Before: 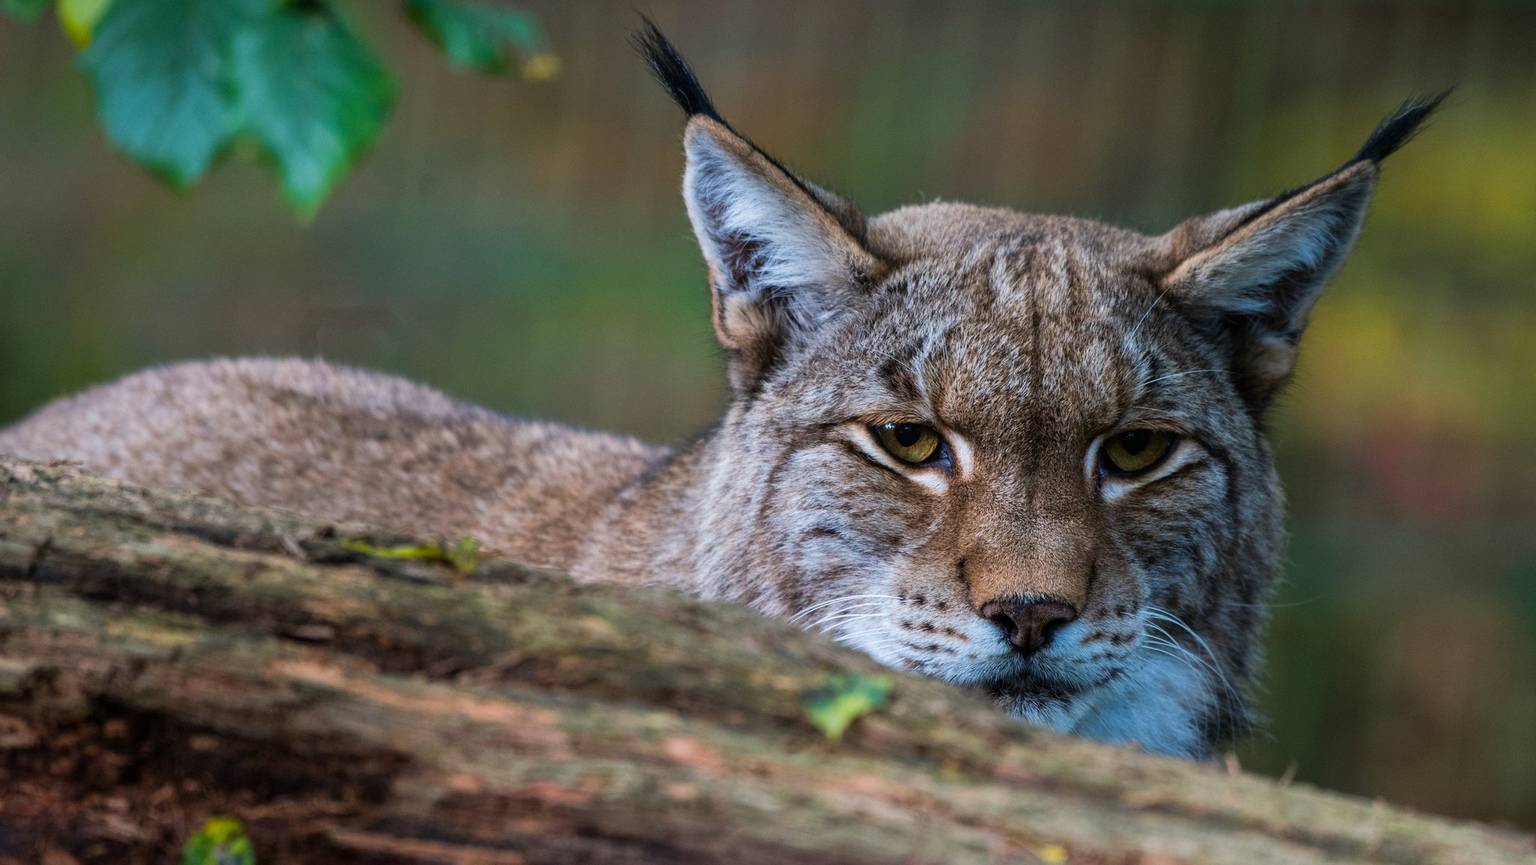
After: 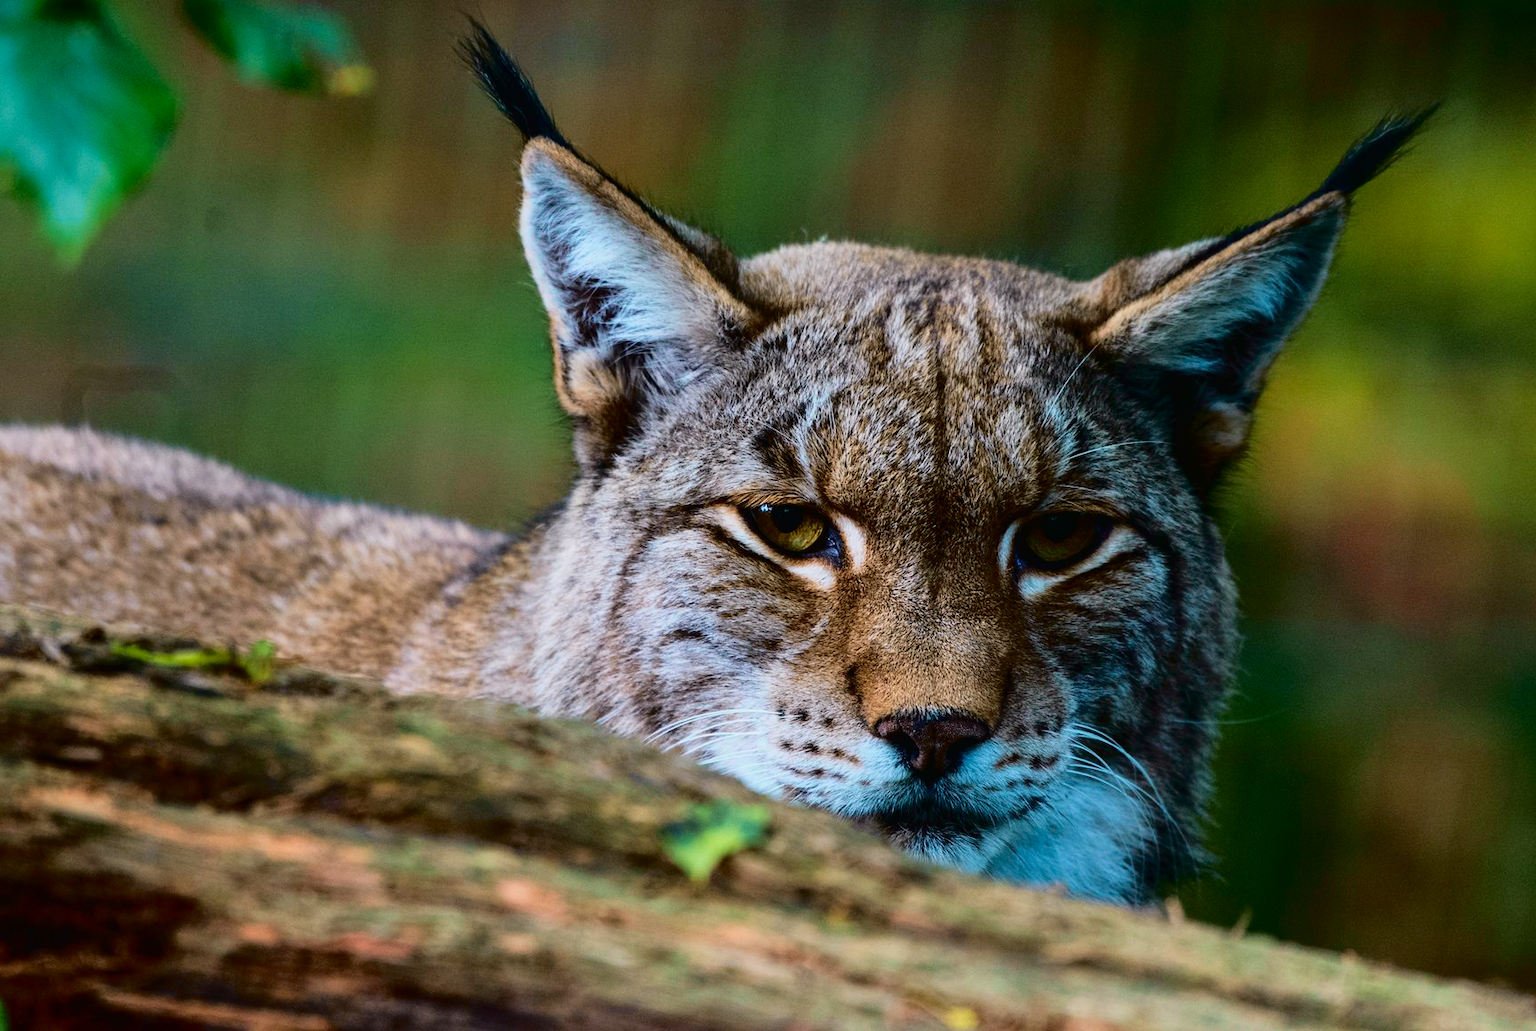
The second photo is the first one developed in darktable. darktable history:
exposure: black level correction 0.006, exposure -0.226 EV, compensate highlight preservation false
crop: left 16.145%
tone curve: curves: ch0 [(0, 0.014) (0.17, 0.099) (0.392, 0.438) (0.725, 0.828) (0.872, 0.918) (1, 0.981)]; ch1 [(0, 0) (0.402, 0.36) (0.488, 0.466) (0.5, 0.499) (0.515, 0.515) (0.574, 0.595) (0.619, 0.65) (0.701, 0.725) (1, 1)]; ch2 [(0, 0) (0.432, 0.422) (0.486, 0.49) (0.503, 0.503) (0.523, 0.554) (0.562, 0.606) (0.644, 0.694) (0.717, 0.753) (1, 0.991)], color space Lab, independent channels
